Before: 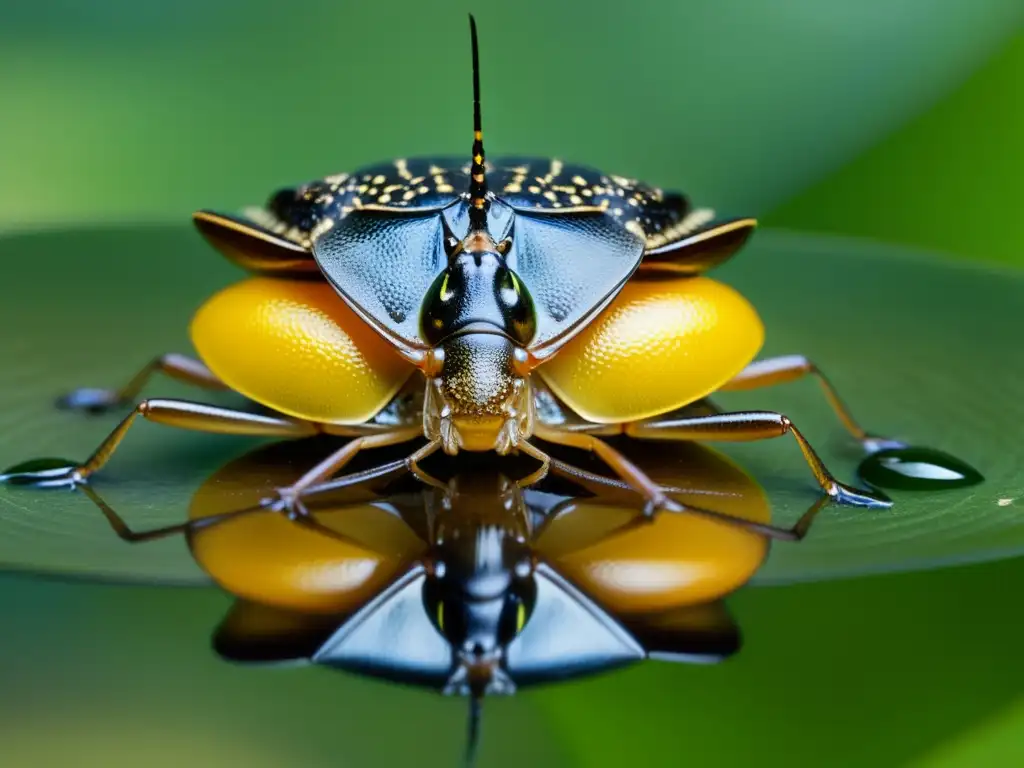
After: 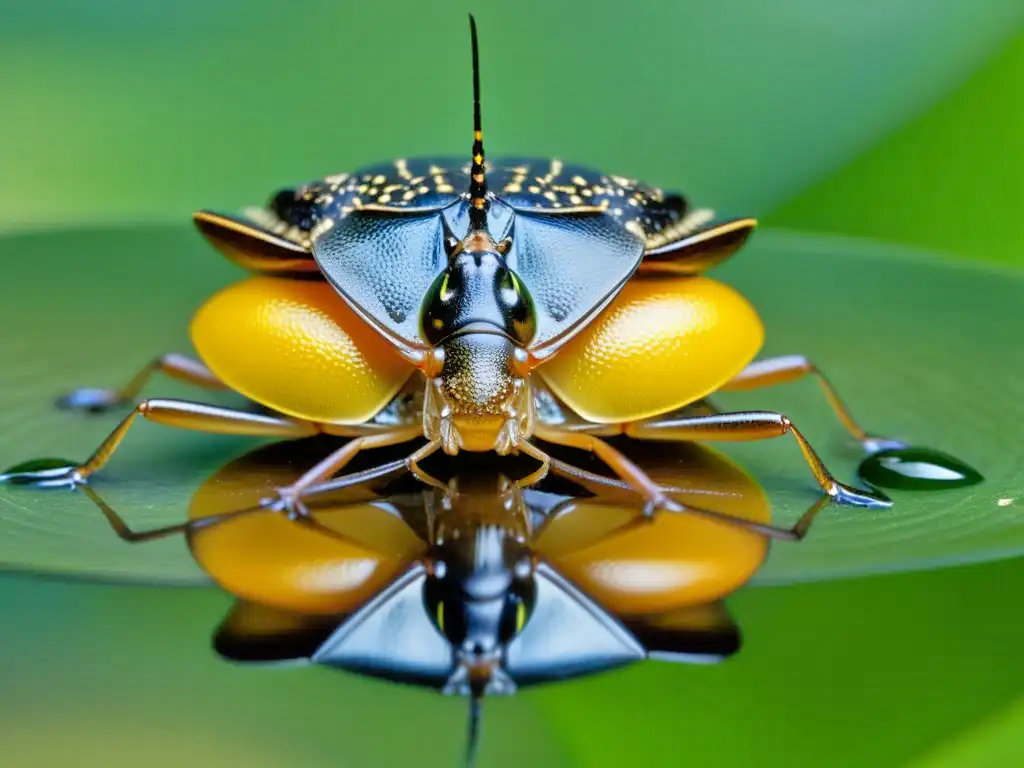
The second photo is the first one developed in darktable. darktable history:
tone equalizer: -7 EV 0.145 EV, -6 EV 0.621 EV, -5 EV 1.16 EV, -4 EV 1.34 EV, -3 EV 1.16 EV, -2 EV 0.6 EV, -1 EV 0.145 EV
